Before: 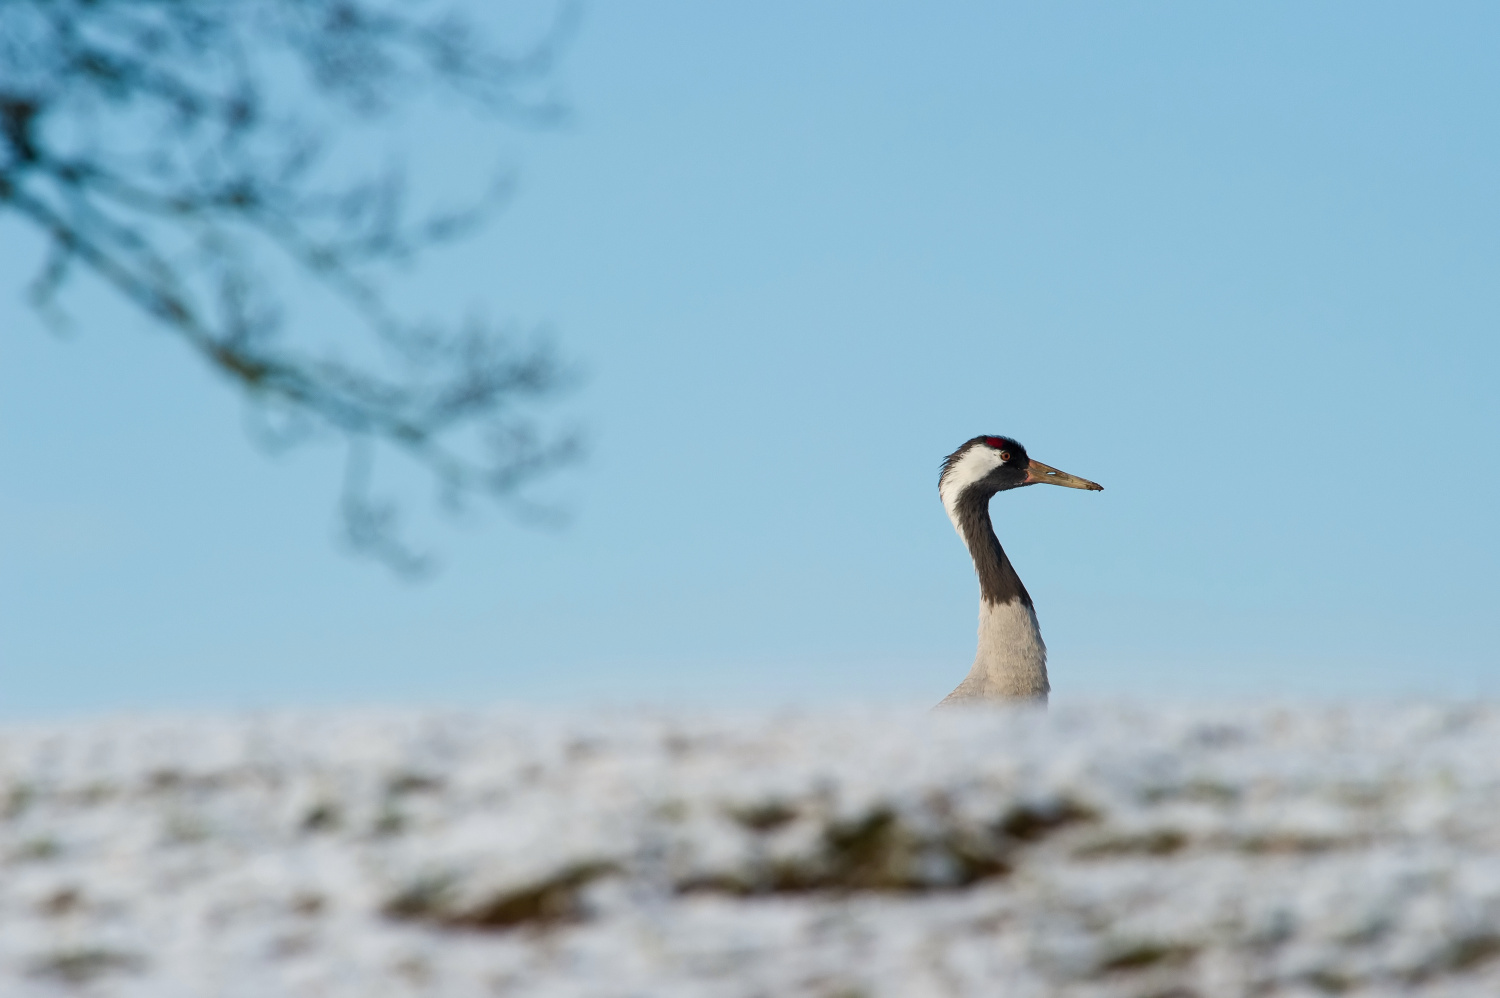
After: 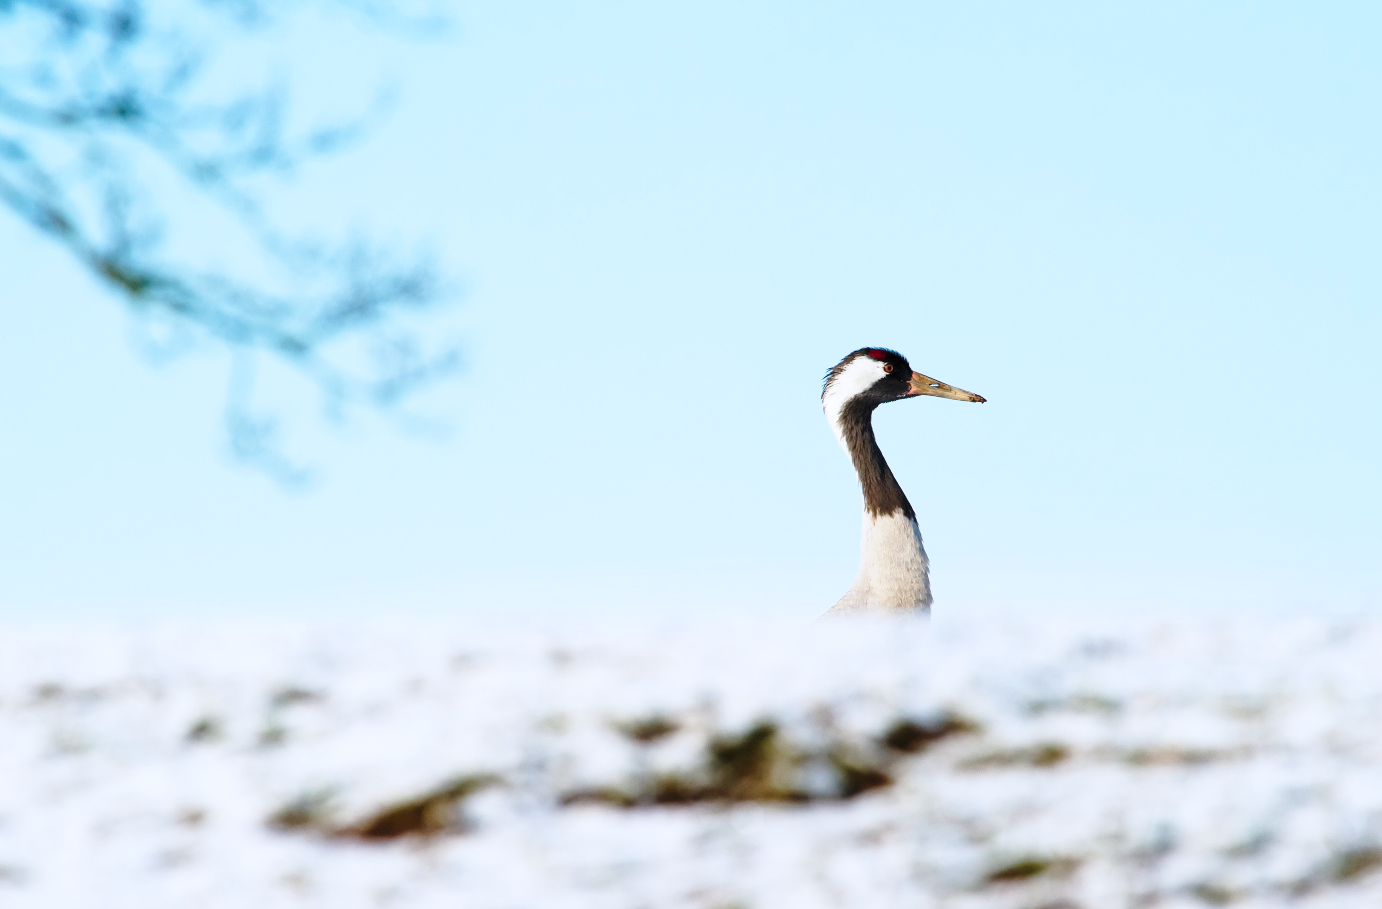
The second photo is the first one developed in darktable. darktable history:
crop and rotate: left 7.81%, top 8.832%
color correction: highlights a* -0.105, highlights b* -5.68, shadows a* -0.119, shadows b* -0.139
base curve: curves: ch0 [(0, 0) (0.028, 0.03) (0.105, 0.232) (0.387, 0.748) (0.754, 0.968) (1, 1)], preserve colors none
